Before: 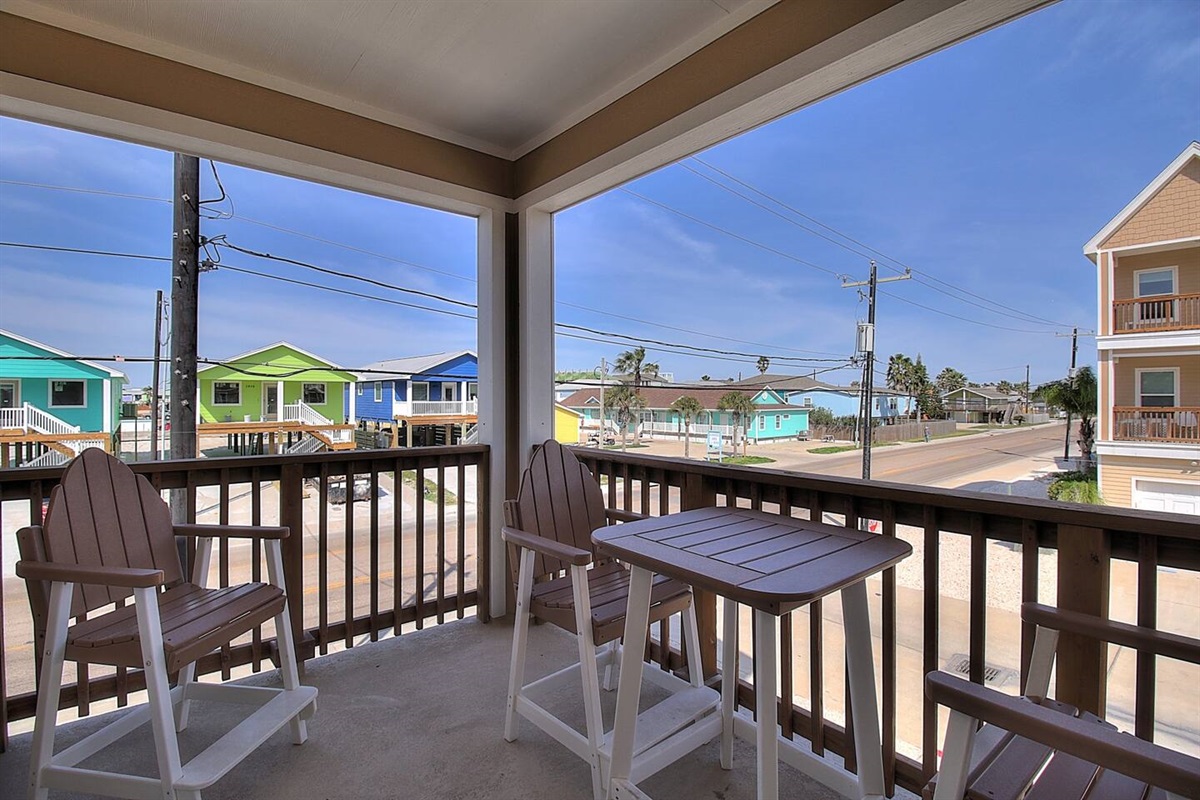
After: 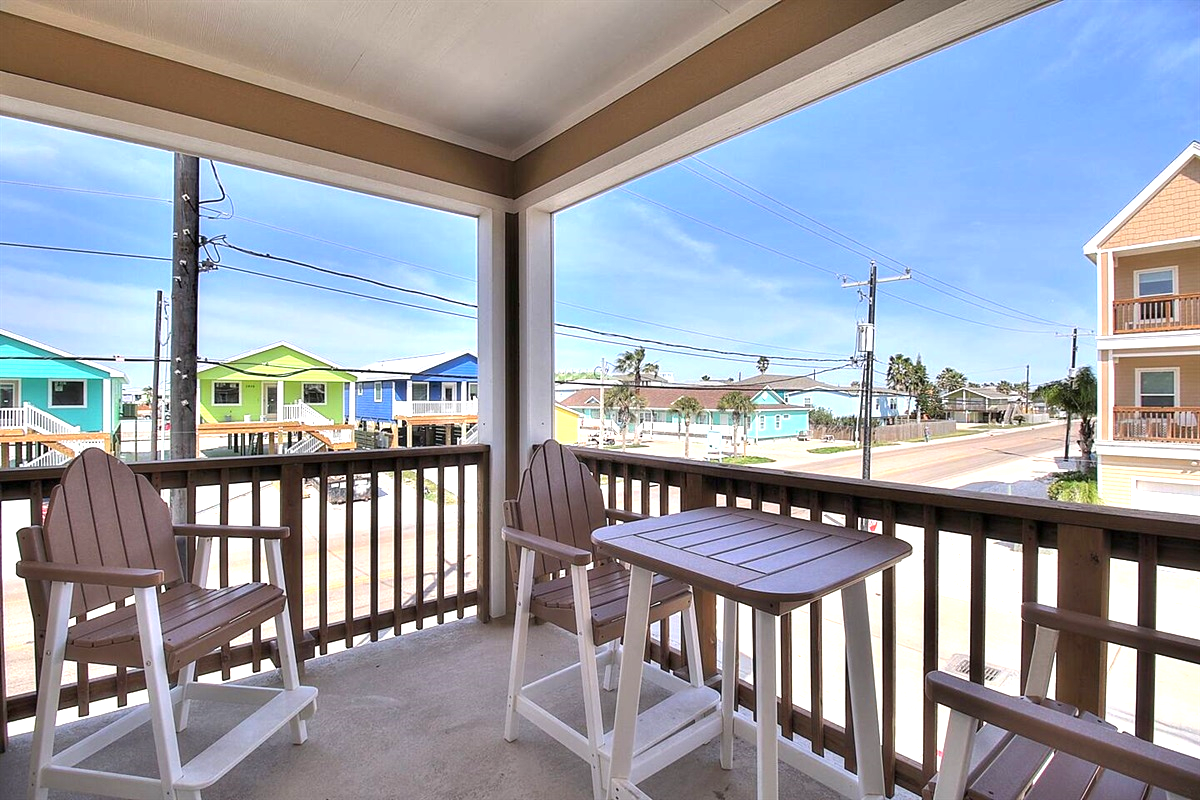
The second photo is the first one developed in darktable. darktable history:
exposure: exposure 1 EV, compensate highlight preservation false
shadows and highlights: radius 126.19, shadows 30.5, highlights -30.87, low approximation 0.01, soften with gaussian
